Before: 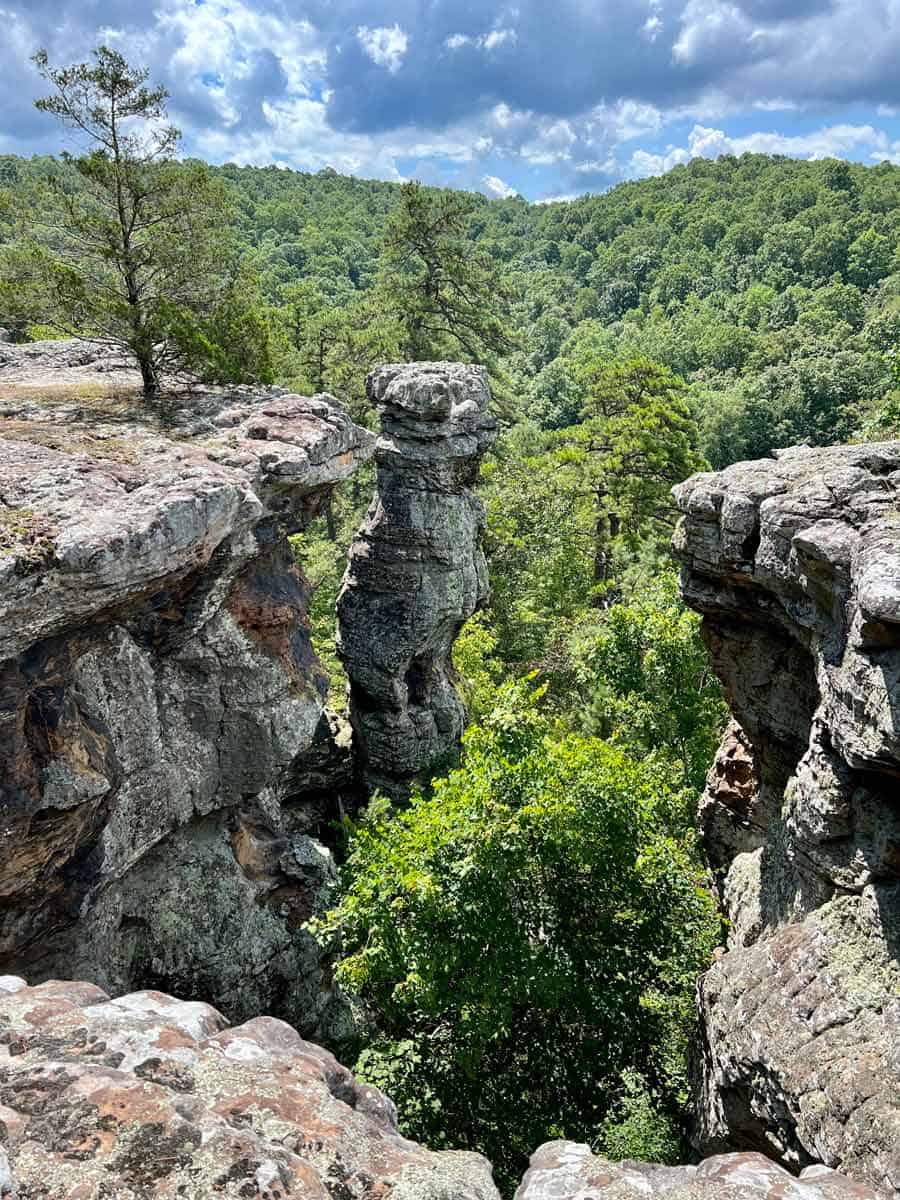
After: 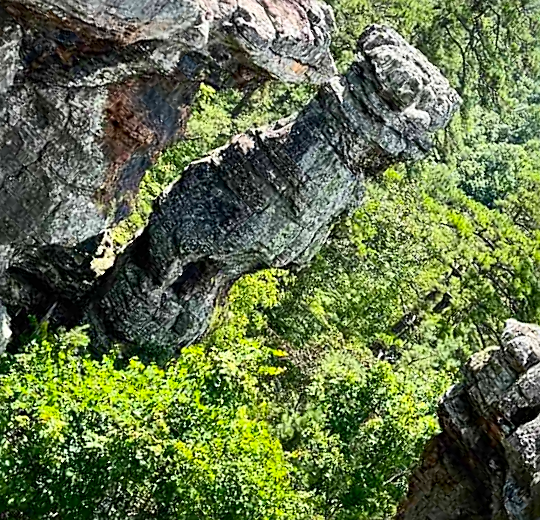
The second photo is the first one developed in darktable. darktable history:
contrast brightness saturation: contrast 0.228, brightness 0.109, saturation 0.287
crop and rotate: angle -44.79°, top 16.76%, right 0.972%, bottom 11.716%
sharpen: on, module defaults
